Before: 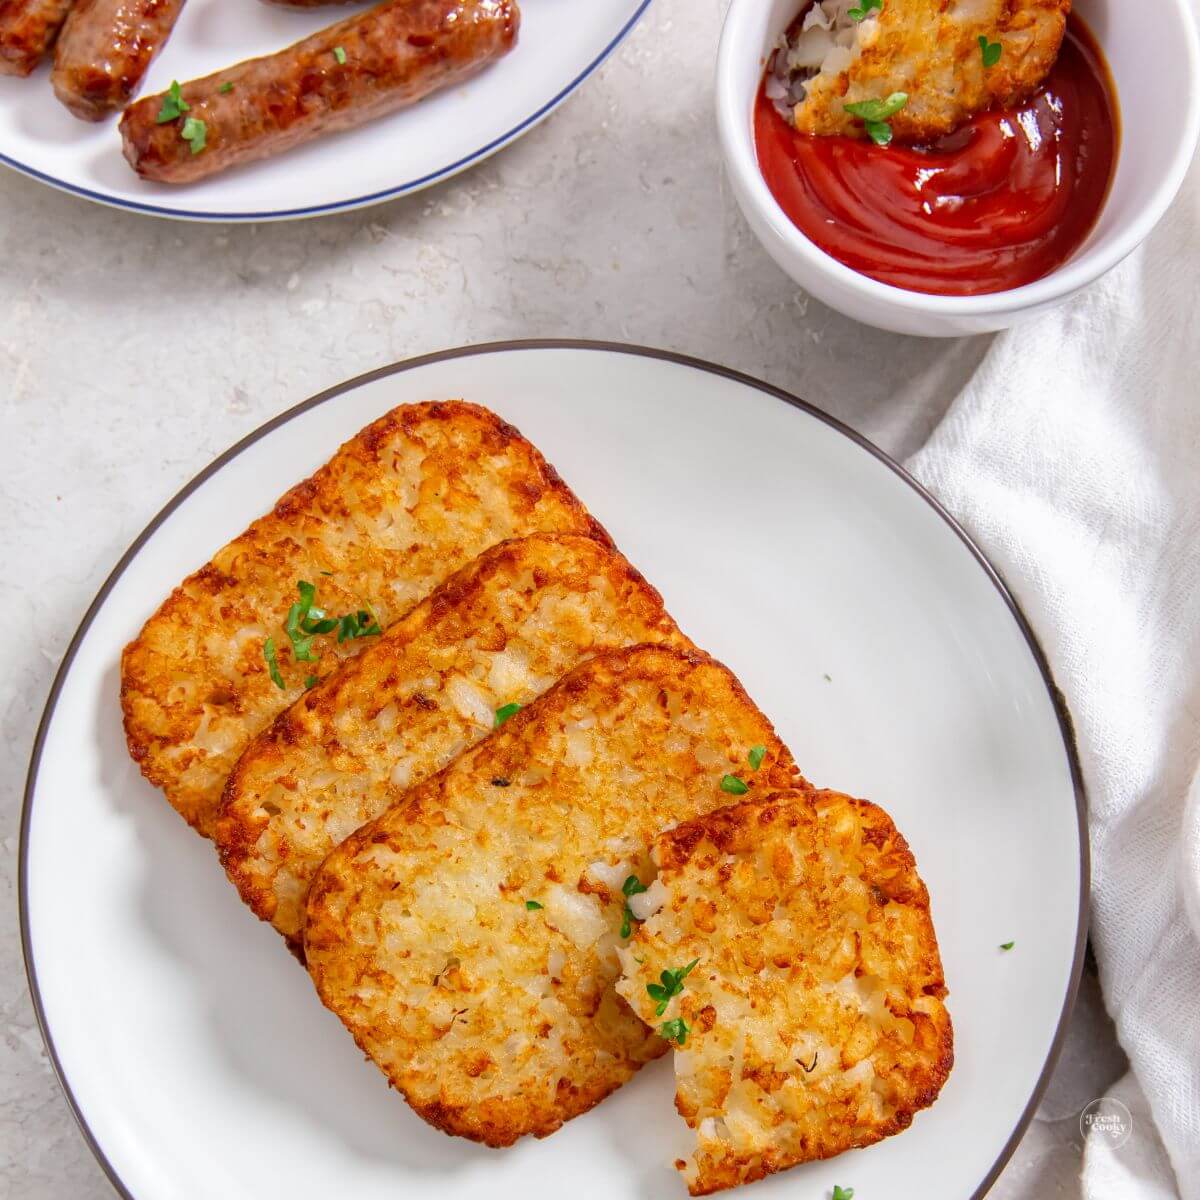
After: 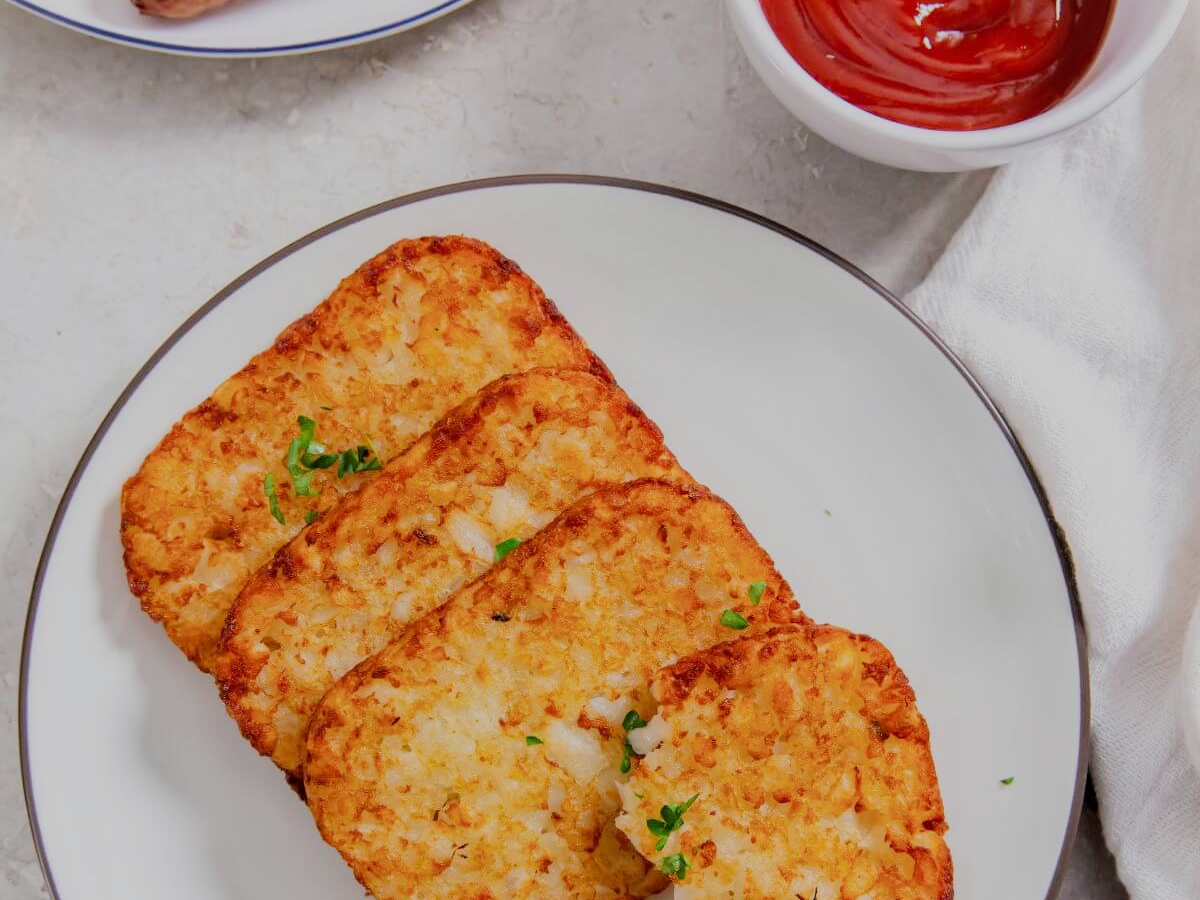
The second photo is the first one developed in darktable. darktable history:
crop: top 13.819%, bottom 11.169%
filmic rgb: black relative exposure -6.82 EV, white relative exposure 5.89 EV, hardness 2.71
